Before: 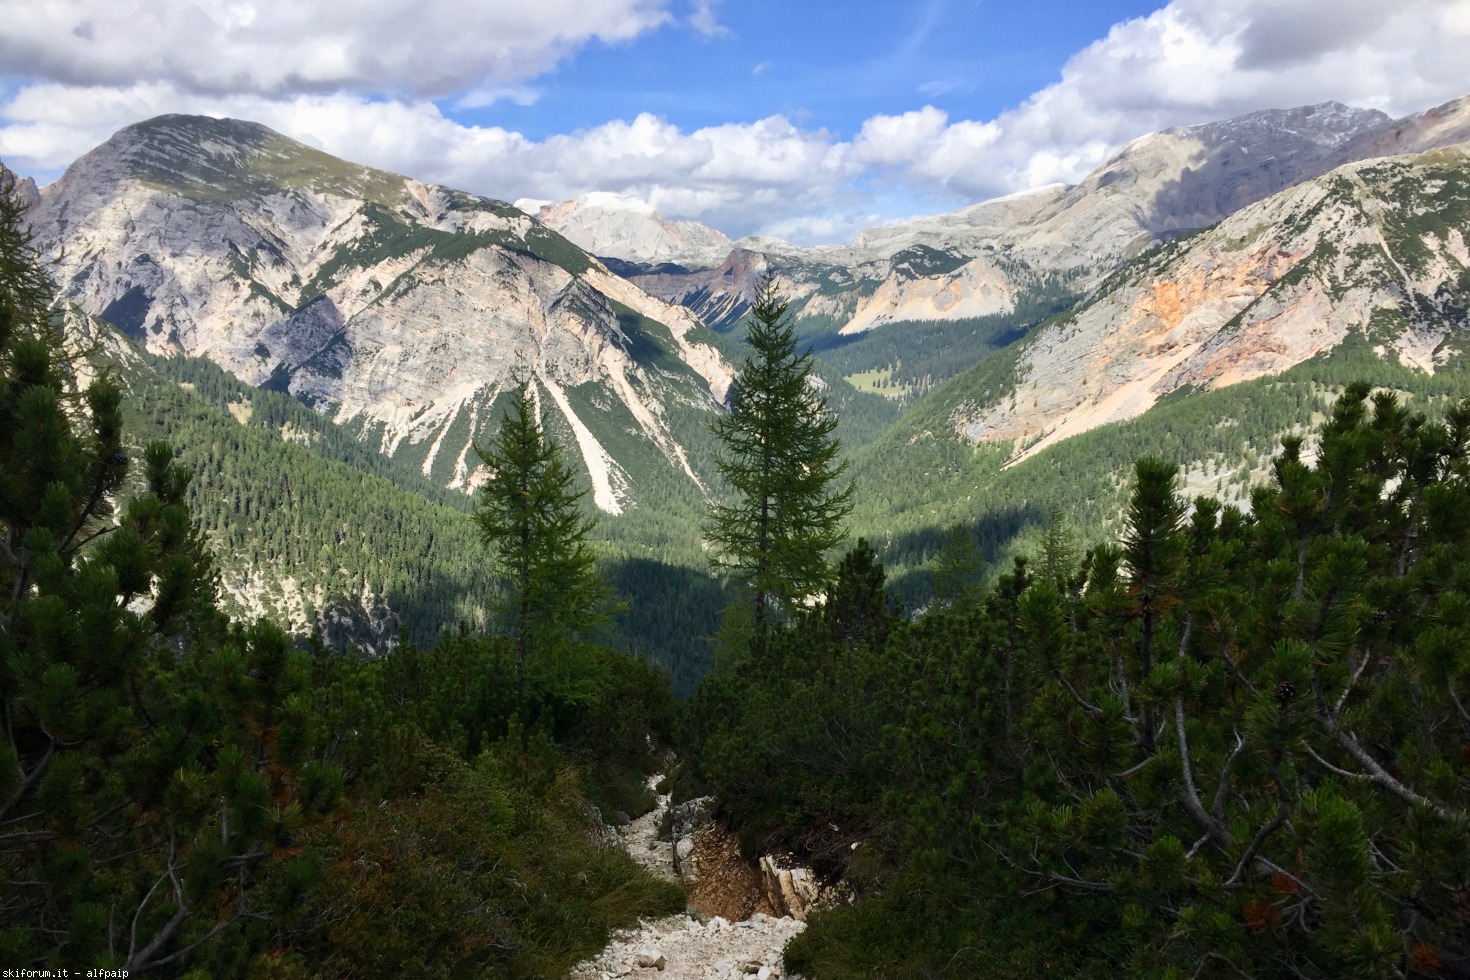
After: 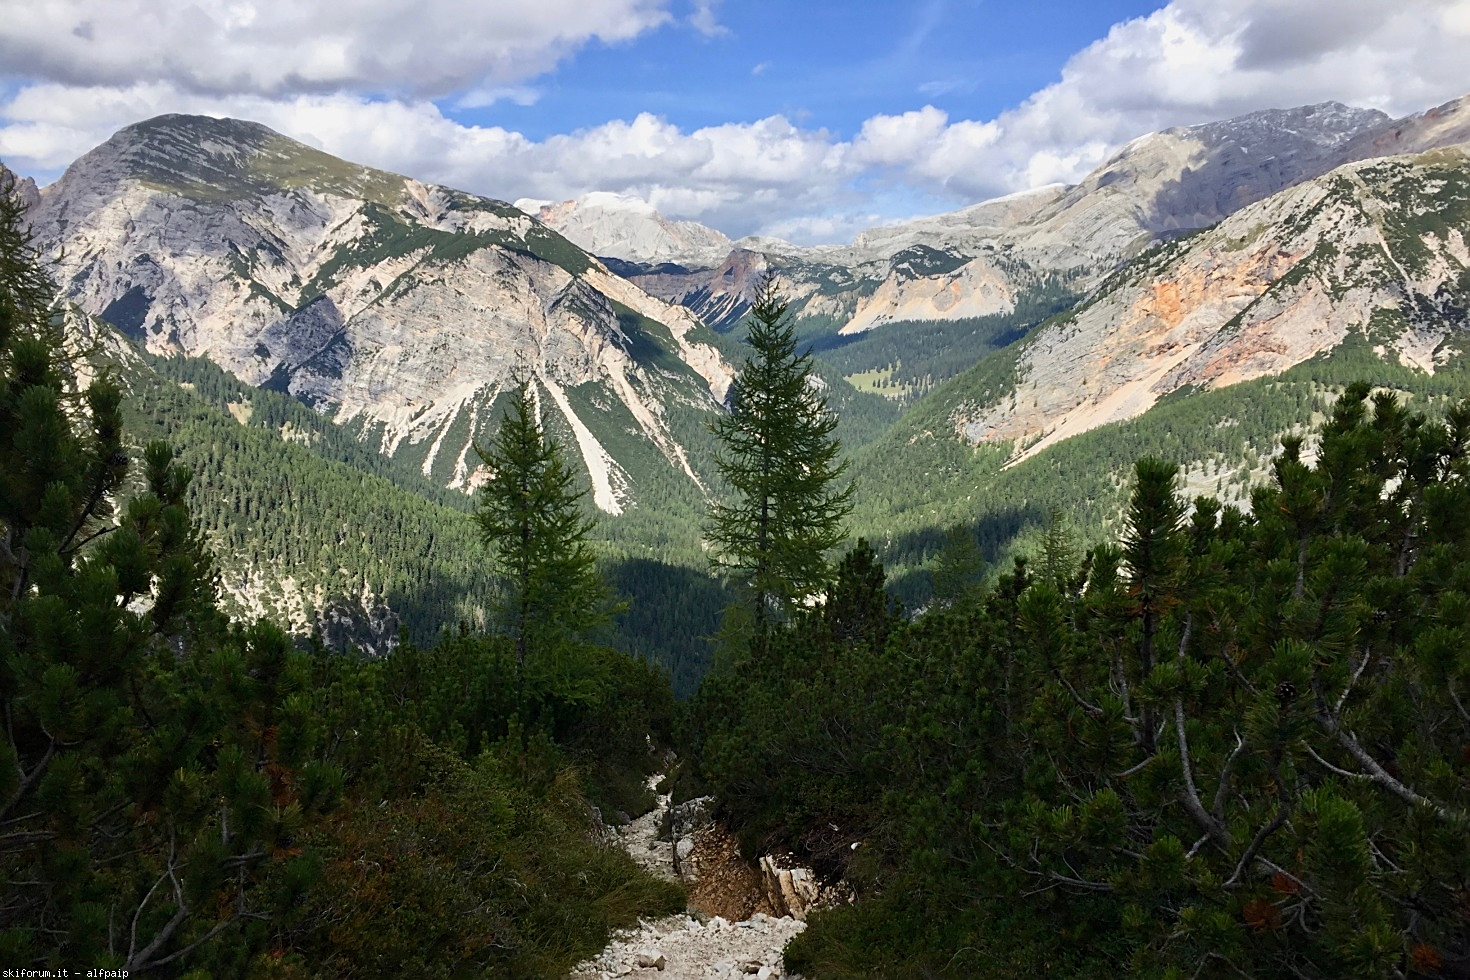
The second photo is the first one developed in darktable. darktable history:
exposure: exposure -0.116 EV, compensate exposure bias true, compensate highlight preservation false
sharpen: on, module defaults
